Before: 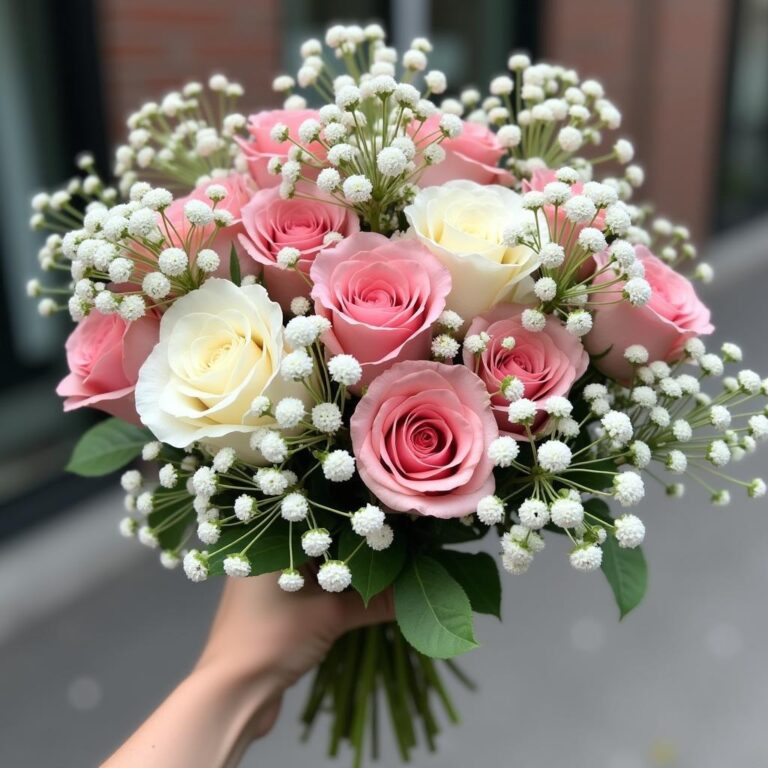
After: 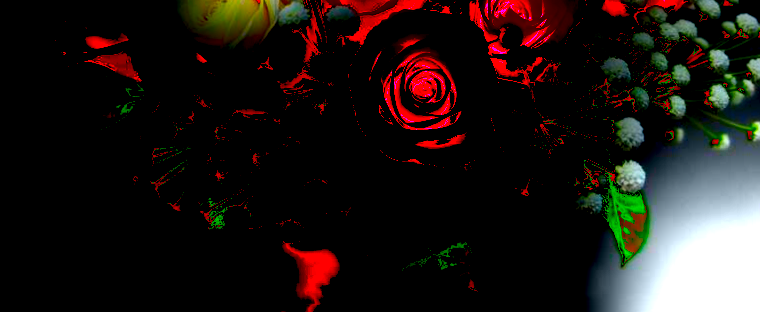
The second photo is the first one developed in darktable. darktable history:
crop: top 45.551%, bottom 12.262%
exposure: black level correction 0.1, exposure 3 EV, compensate highlight preservation false
tone equalizer: on, module defaults
local contrast: on, module defaults
rotate and perspective: rotation -1°, crop left 0.011, crop right 0.989, crop top 0.025, crop bottom 0.975
